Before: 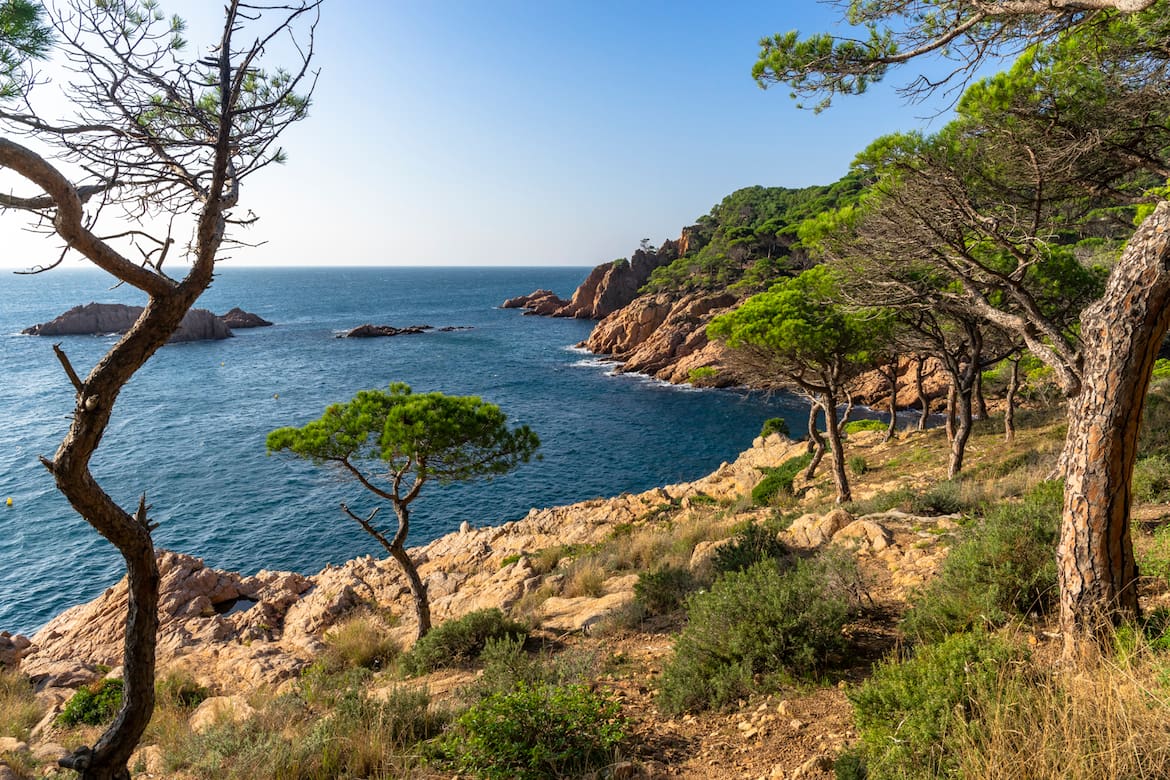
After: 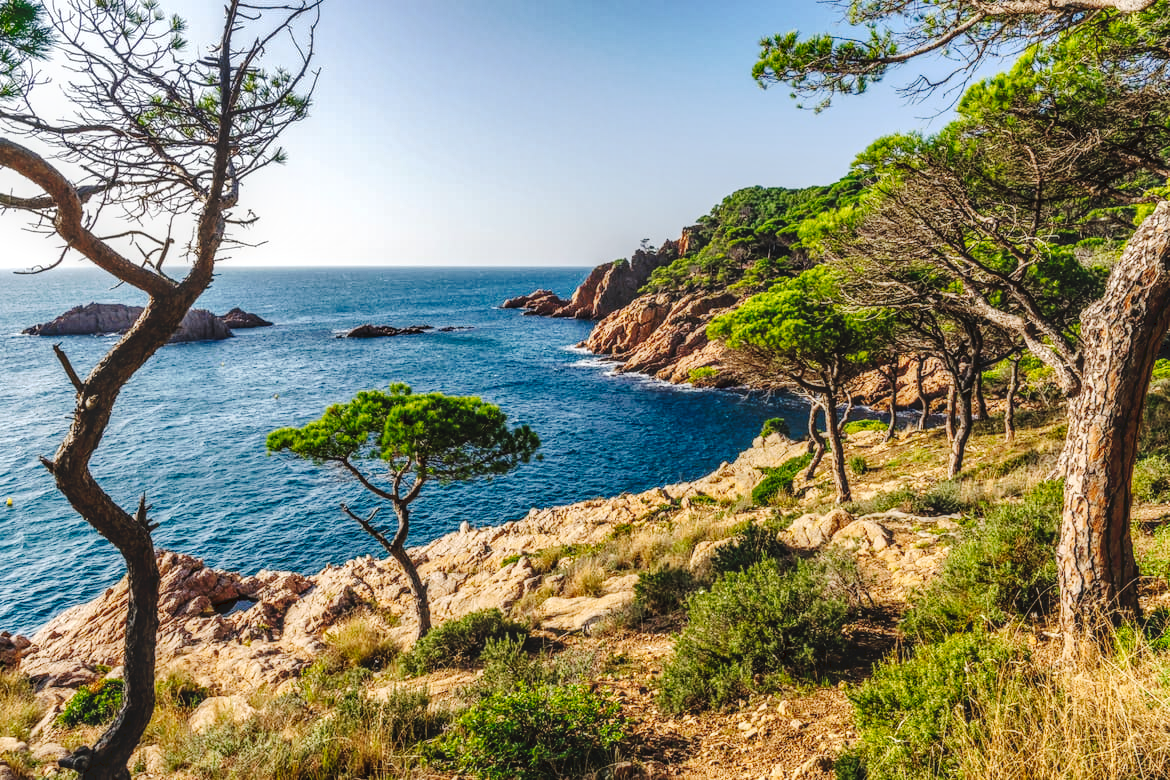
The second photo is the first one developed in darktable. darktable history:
tone curve: curves: ch0 [(0, 0) (0.003, 0.054) (0.011, 0.057) (0.025, 0.056) (0.044, 0.062) (0.069, 0.071) (0.1, 0.088) (0.136, 0.111) (0.177, 0.146) (0.224, 0.19) (0.277, 0.261) (0.335, 0.363) (0.399, 0.458) (0.468, 0.562) (0.543, 0.653) (0.623, 0.725) (0.709, 0.801) (0.801, 0.853) (0.898, 0.915) (1, 1)], preserve colors none
shadows and highlights: radius 171.16, shadows 27, white point adjustment 3.13, highlights -67.95, soften with gaussian
local contrast: highlights 0%, shadows 0%, detail 133%
